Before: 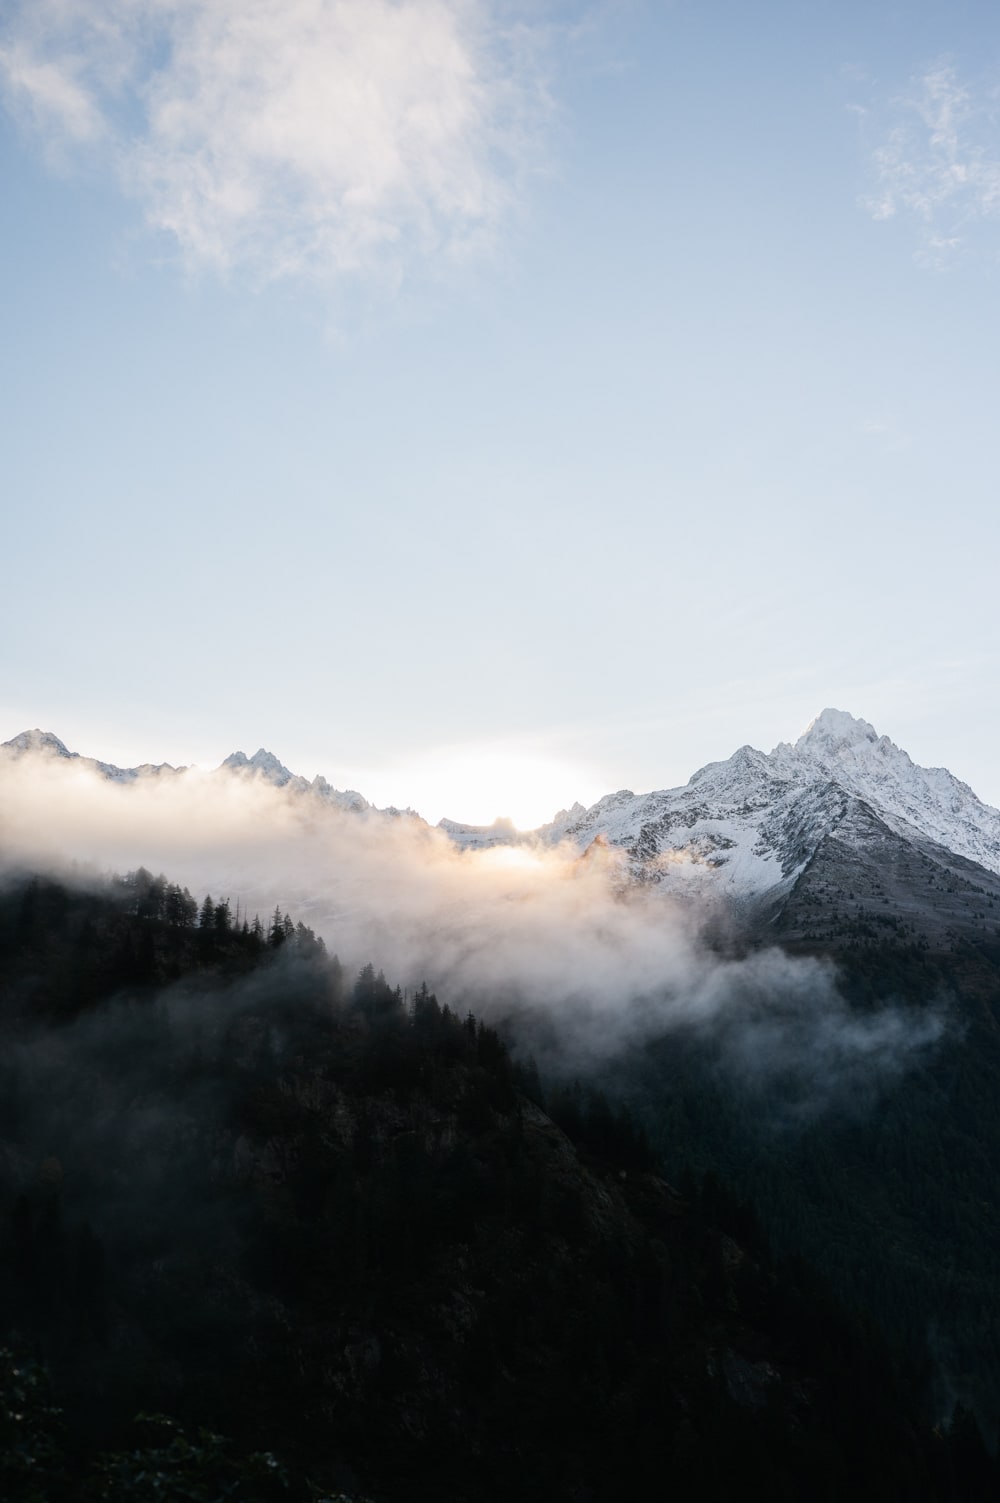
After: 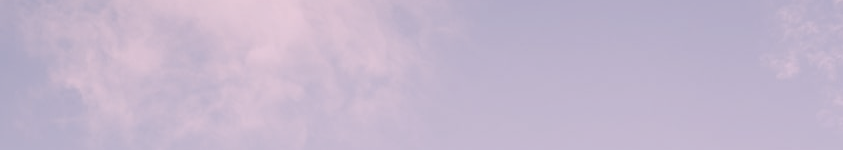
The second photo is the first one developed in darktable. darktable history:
contrast brightness saturation: contrast -0.26, saturation -0.43
white balance: red 1.188, blue 1.11
crop and rotate: left 9.644%, top 9.491%, right 6.021%, bottom 80.509%
